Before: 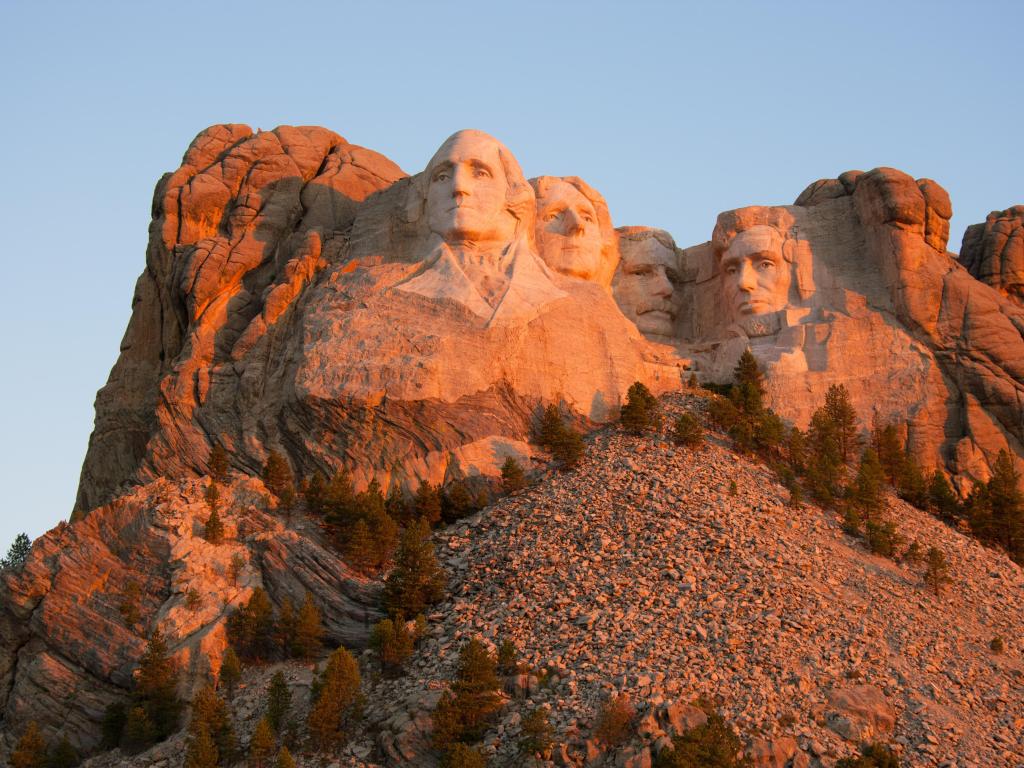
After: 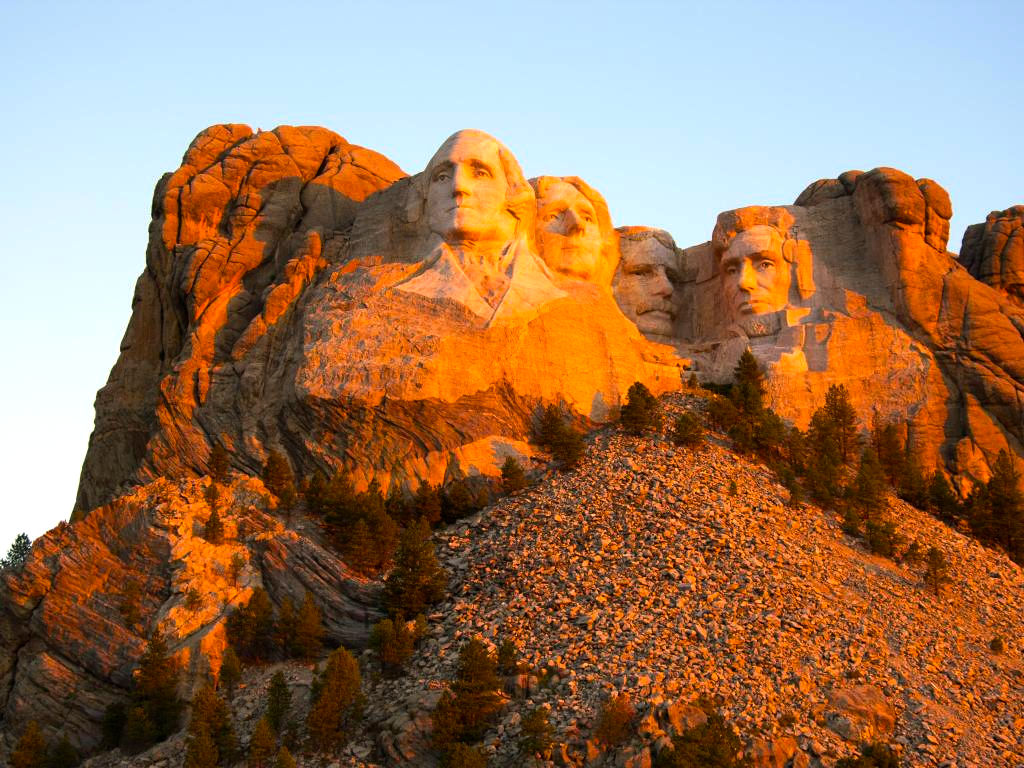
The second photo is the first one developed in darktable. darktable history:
color balance rgb: power › luminance -3.684%, power › hue 141.28°, highlights gain › chroma 2.985%, highlights gain › hue 72.71°, linear chroma grading › global chroma 2.899%, perceptual saturation grading › global saturation 29.653%, perceptual brilliance grading › global brilliance -4.739%, perceptual brilliance grading › highlights 25.156%, perceptual brilliance grading › mid-tones 7.493%, perceptual brilliance grading › shadows -4.589%
